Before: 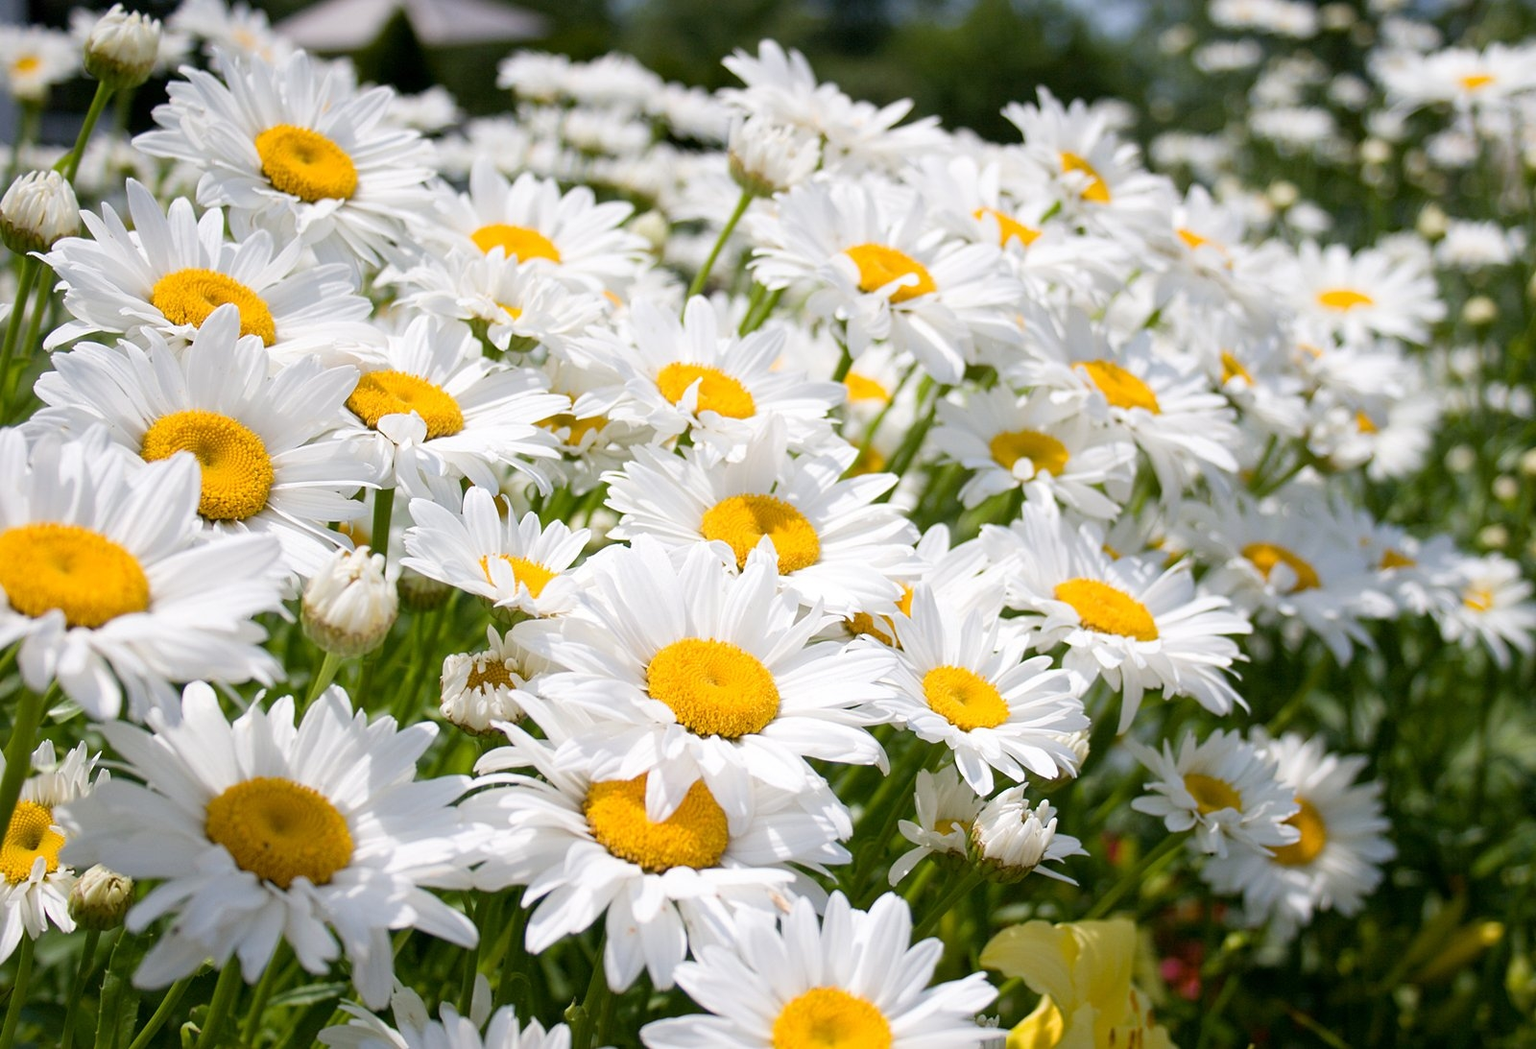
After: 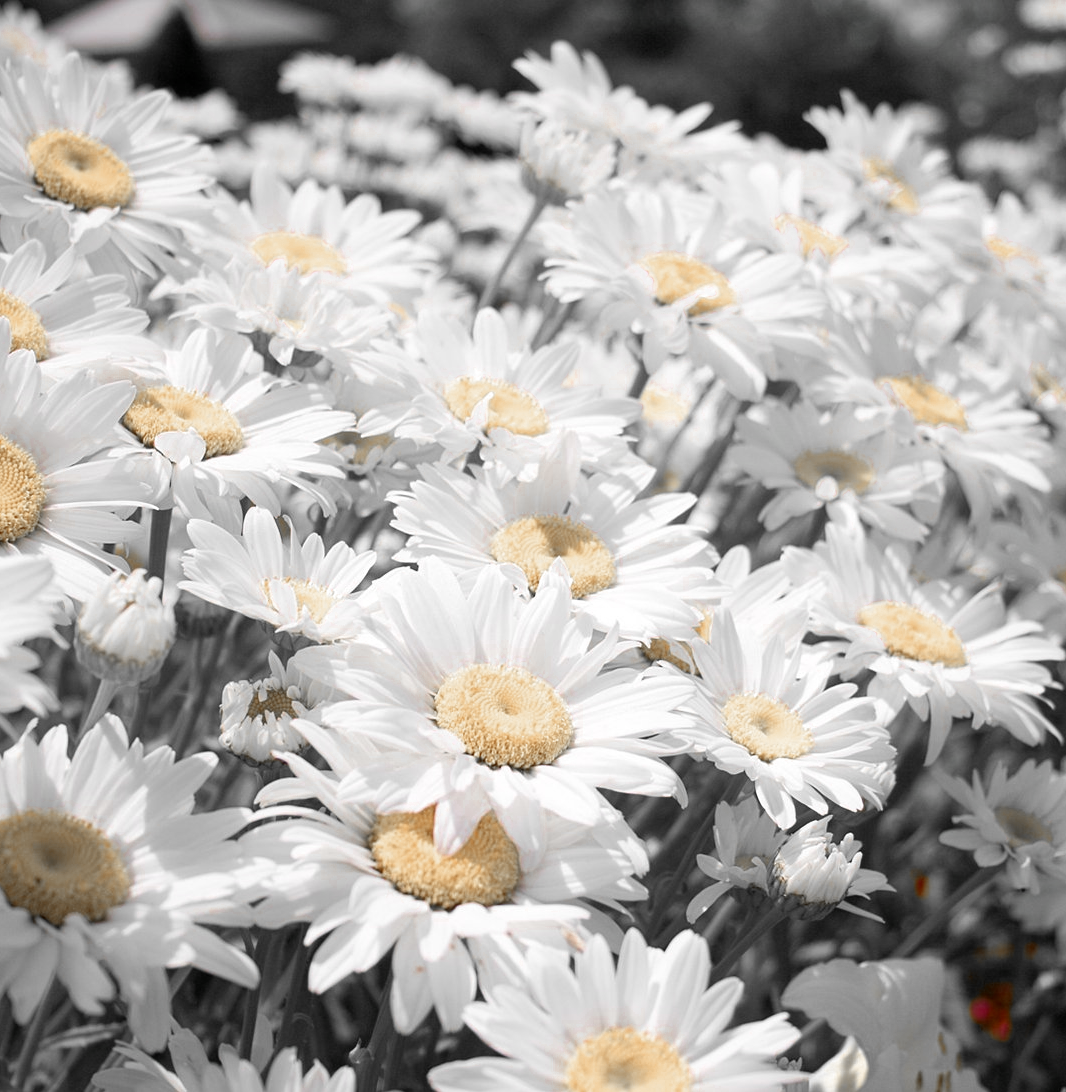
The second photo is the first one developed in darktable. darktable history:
crop and rotate: left 15.055%, right 18.278%
color zones: curves: ch0 [(0, 0.497) (0.096, 0.361) (0.221, 0.538) (0.429, 0.5) (0.571, 0.5) (0.714, 0.5) (0.857, 0.5) (1, 0.497)]; ch1 [(0, 0.5) (0.143, 0.5) (0.257, -0.002) (0.429, 0.04) (0.571, -0.001) (0.714, -0.015) (0.857, 0.024) (1, 0.5)]
